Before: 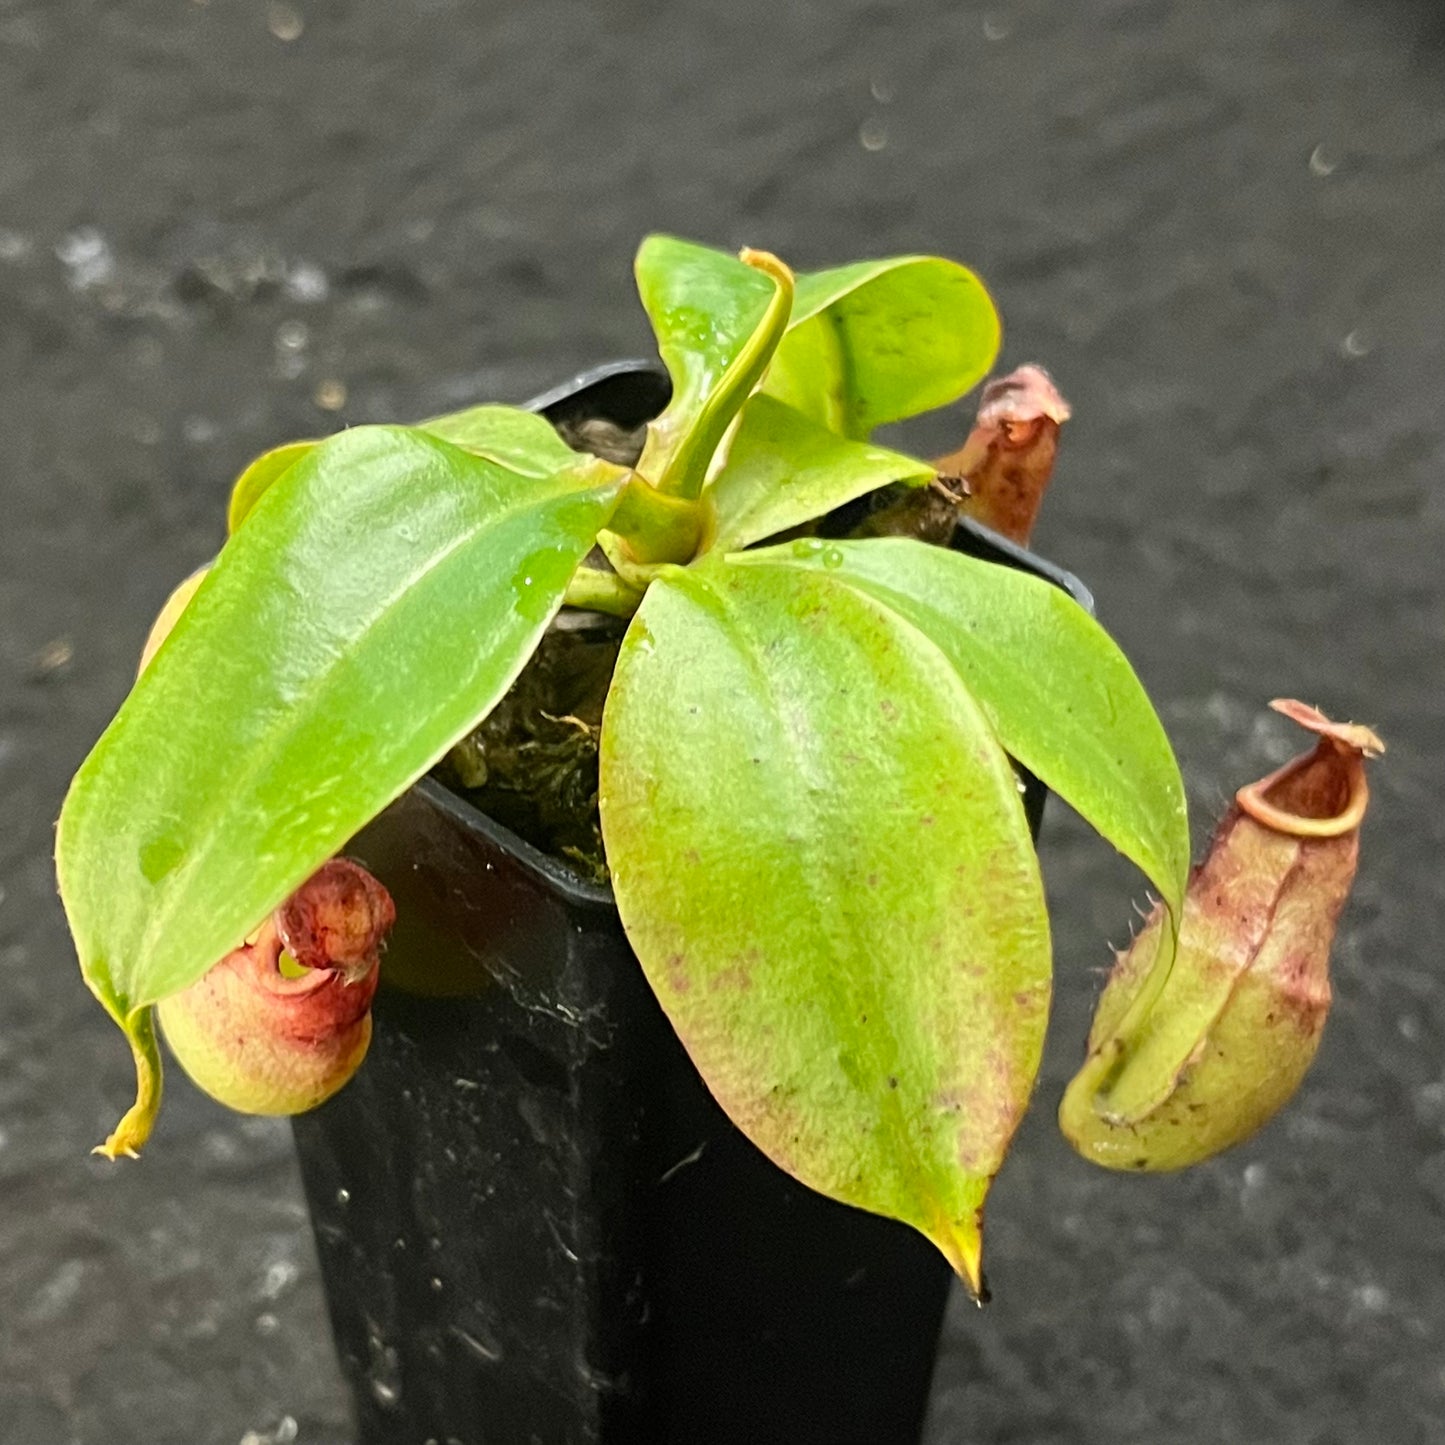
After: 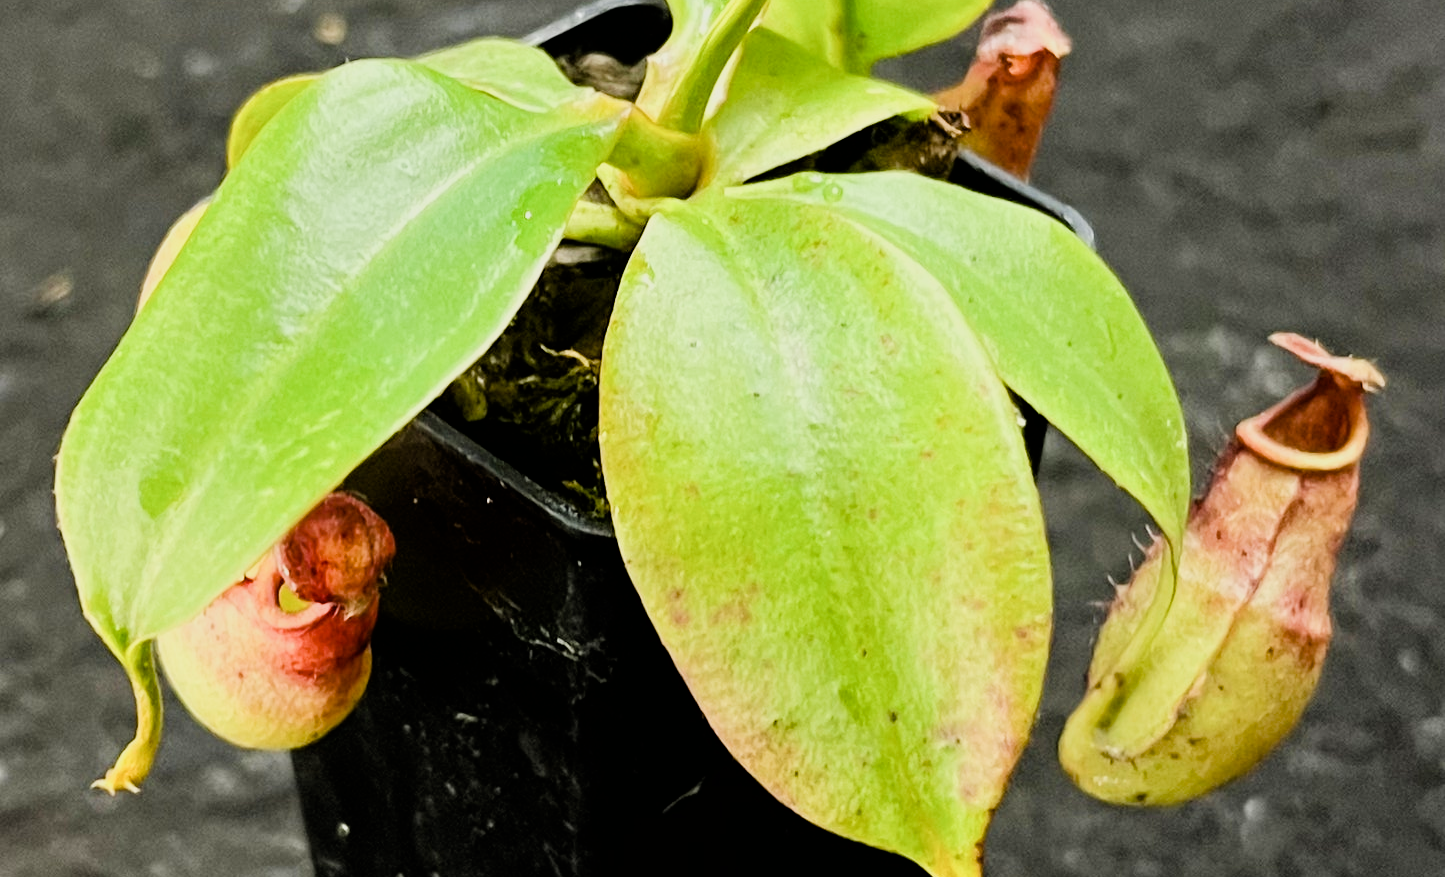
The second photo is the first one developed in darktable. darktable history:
crop and rotate: top 25.357%, bottom 13.942%
color balance rgb: linear chroma grading › shadows 32%, linear chroma grading › global chroma -2%, linear chroma grading › mid-tones 4%, perceptual saturation grading › global saturation -2%, perceptual saturation grading › highlights -8%, perceptual saturation grading › mid-tones 8%, perceptual saturation grading › shadows 4%, perceptual brilliance grading › highlights 8%, perceptual brilliance grading › mid-tones 4%, perceptual brilliance grading › shadows 2%, global vibrance 16%, saturation formula JzAzBz (2021)
filmic rgb: black relative exposure -5 EV, hardness 2.88, contrast 1.3, highlights saturation mix -30%
